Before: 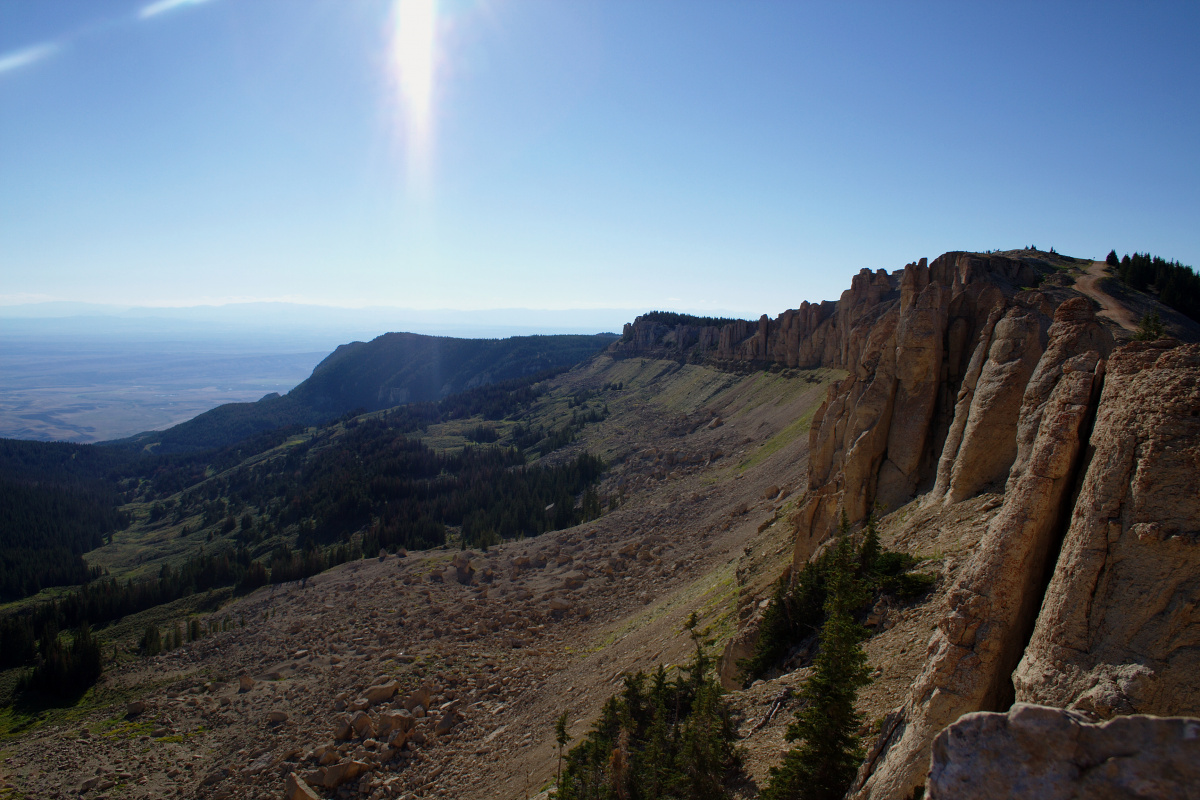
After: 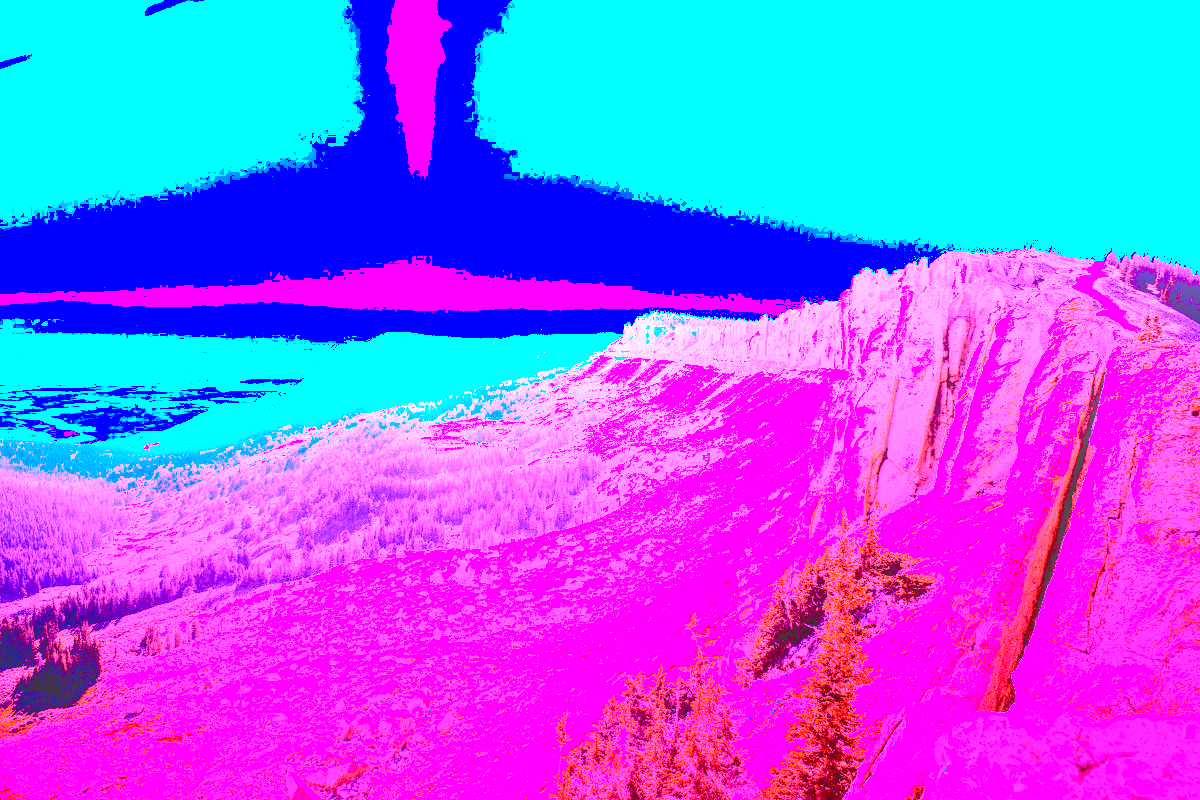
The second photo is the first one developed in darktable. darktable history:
local contrast: on, module defaults
exposure: black level correction 0.011, exposure 1.088 EV, compensate exposure bias true, compensate highlight preservation false
tone curve: curves: ch0 [(0, 0.013) (0.036, 0.035) (0.274, 0.288) (0.504, 0.536) (0.844, 0.84) (1, 0.97)]; ch1 [(0, 0) (0.389, 0.403) (0.462, 0.48) (0.499, 0.5) (0.522, 0.534) (0.567, 0.588) (0.626, 0.645) (0.749, 0.781) (1, 1)]; ch2 [(0, 0) (0.457, 0.486) (0.5, 0.501) (0.533, 0.539) (0.599, 0.6) (0.704, 0.732) (1, 1)], color space Lab, independent channels, preserve colors none
haze removal: compatibility mode true, adaptive false
white balance: red 8, blue 8
